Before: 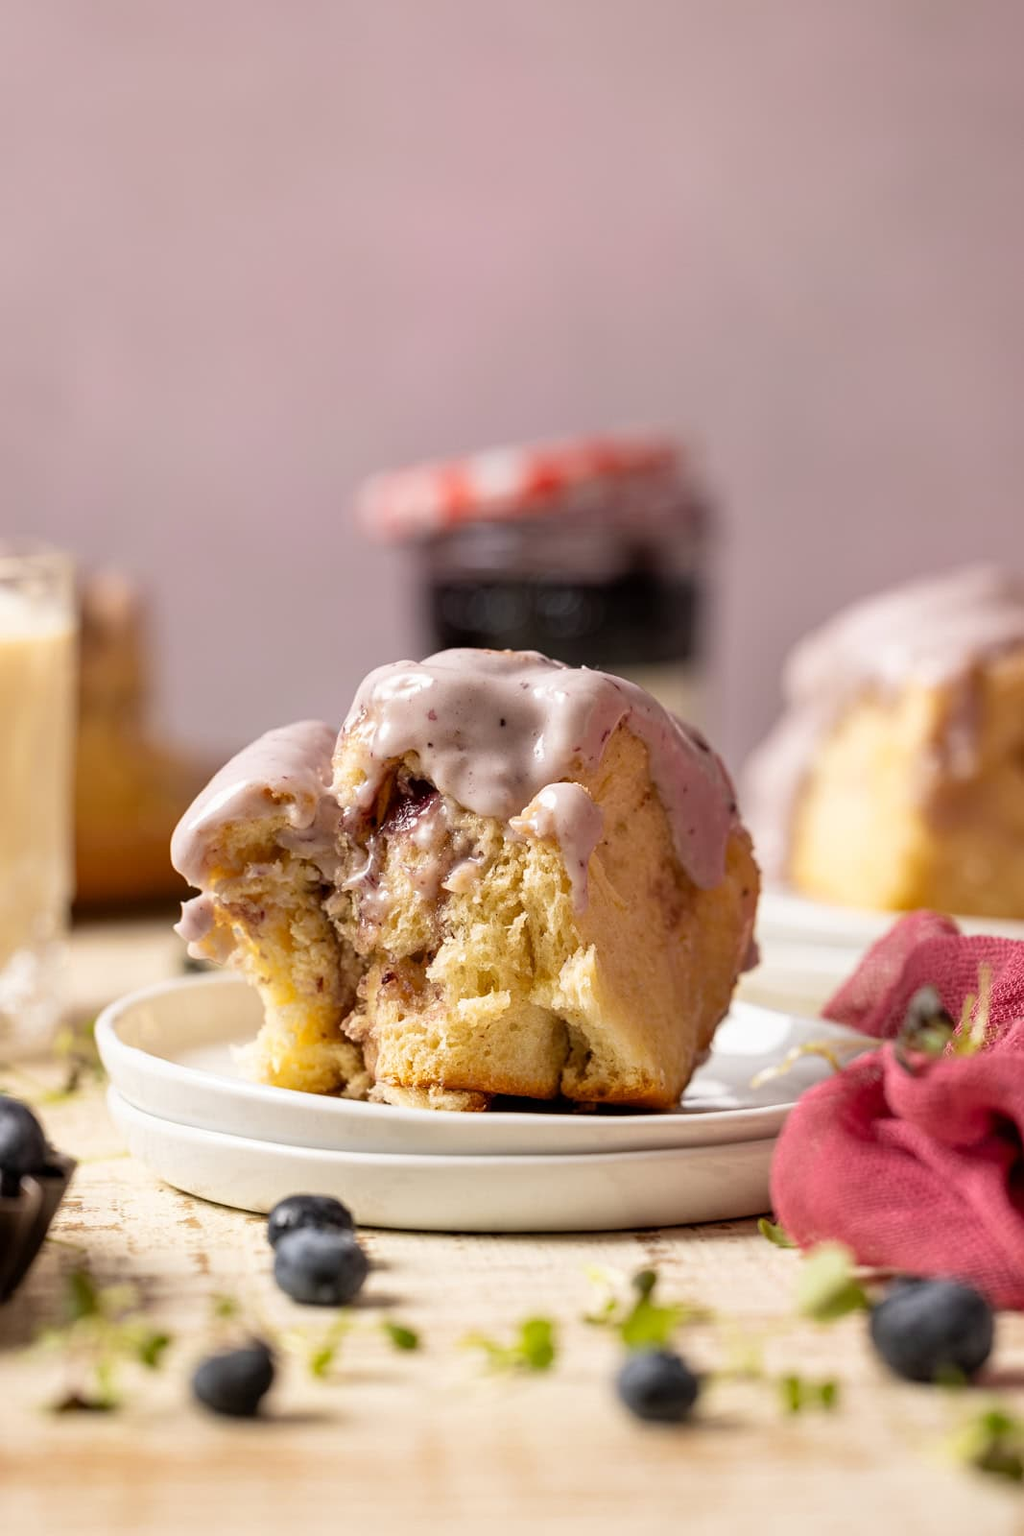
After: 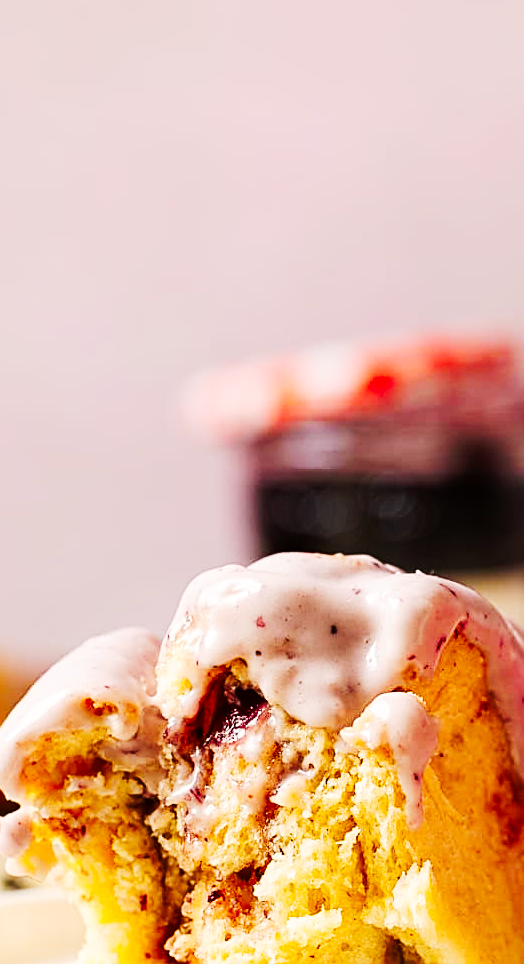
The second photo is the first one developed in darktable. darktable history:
sharpen: on, module defaults
contrast brightness saturation: contrast 0.094, saturation 0.271
tone curve: curves: ch0 [(0, 0) (0.003, 0.005) (0.011, 0.011) (0.025, 0.02) (0.044, 0.03) (0.069, 0.041) (0.1, 0.062) (0.136, 0.089) (0.177, 0.135) (0.224, 0.189) (0.277, 0.259) (0.335, 0.373) (0.399, 0.499) (0.468, 0.622) (0.543, 0.724) (0.623, 0.807) (0.709, 0.868) (0.801, 0.916) (0.898, 0.964) (1, 1)], preserve colors none
crop: left 17.831%, top 7.722%, right 32.997%, bottom 31.926%
